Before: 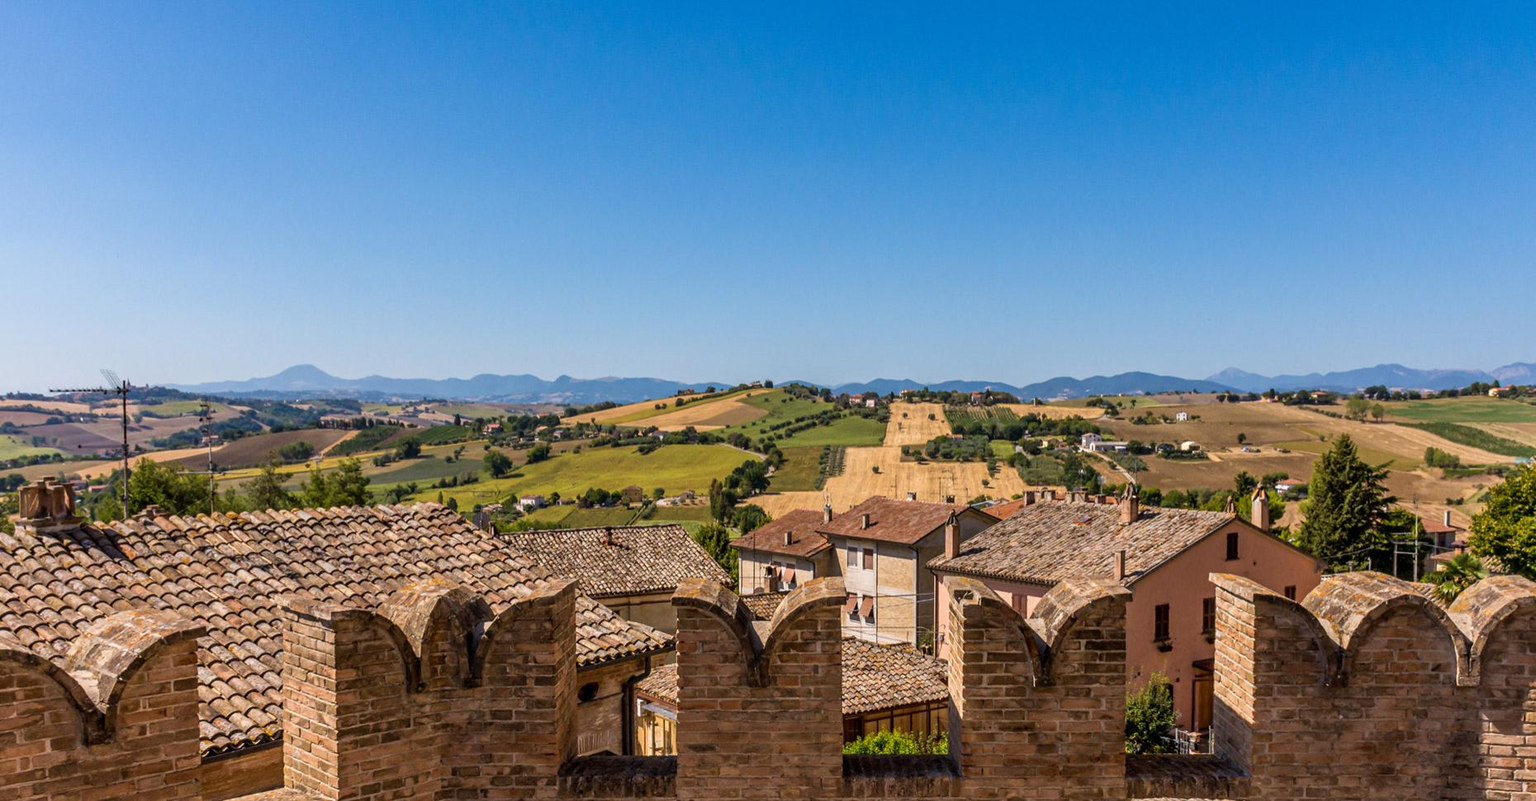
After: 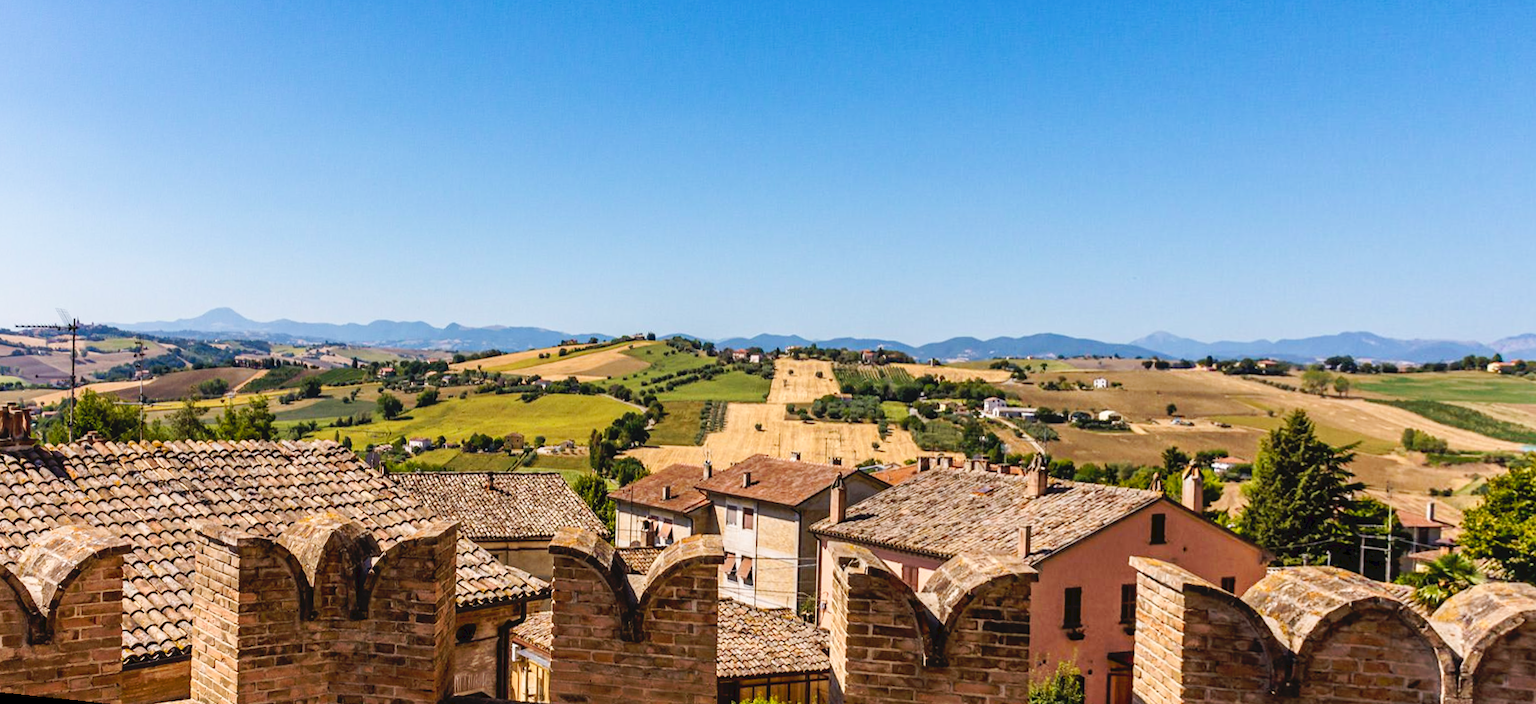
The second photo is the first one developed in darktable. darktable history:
tone curve: curves: ch0 [(0, 0) (0.003, 0.047) (0.011, 0.051) (0.025, 0.051) (0.044, 0.057) (0.069, 0.068) (0.1, 0.076) (0.136, 0.108) (0.177, 0.166) (0.224, 0.229) (0.277, 0.299) (0.335, 0.364) (0.399, 0.46) (0.468, 0.553) (0.543, 0.639) (0.623, 0.724) (0.709, 0.808) (0.801, 0.886) (0.898, 0.954) (1, 1)], preserve colors none
rotate and perspective: rotation 1.69°, lens shift (vertical) -0.023, lens shift (horizontal) -0.291, crop left 0.025, crop right 0.988, crop top 0.092, crop bottom 0.842
rgb levels: preserve colors max RGB
